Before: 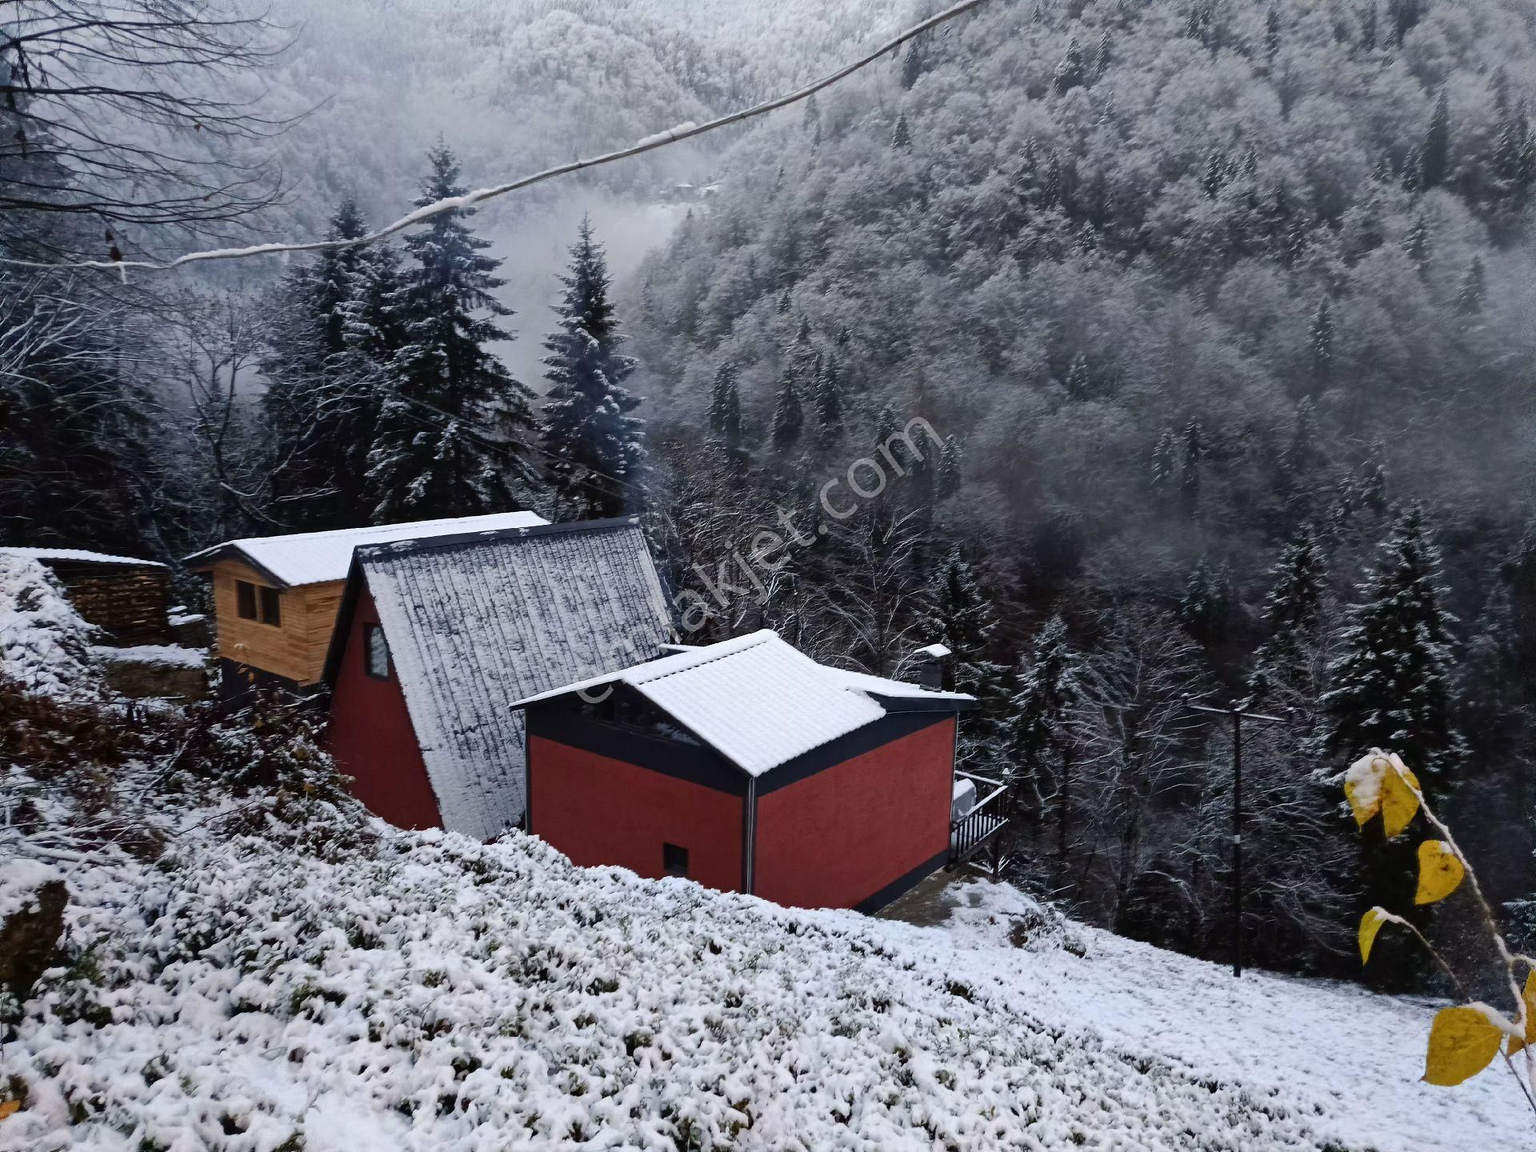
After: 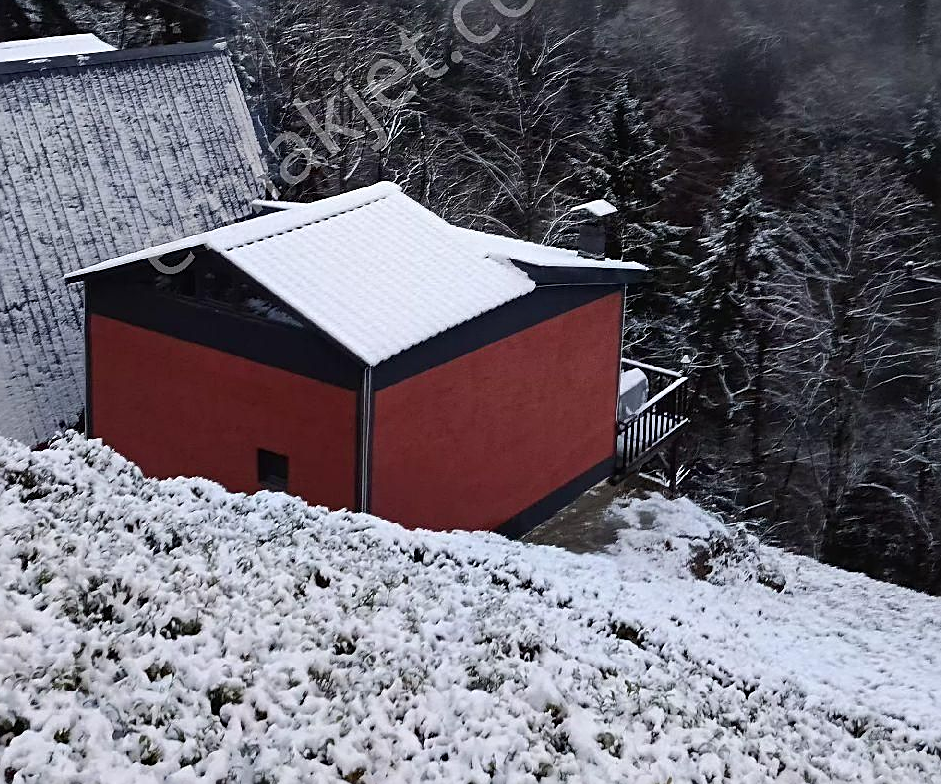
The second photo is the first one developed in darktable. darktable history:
sharpen: on, module defaults
tone equalizer: edges refinement/feathering 500, mask exposure compensation -1.57 EV, preserve details no
crop: left 29.797%, top 42.043%, right 21.19%, bottom 3.466%
exposure: exposure -0.02 EV, compensate exposure bias true, compensate highlight preservation false
